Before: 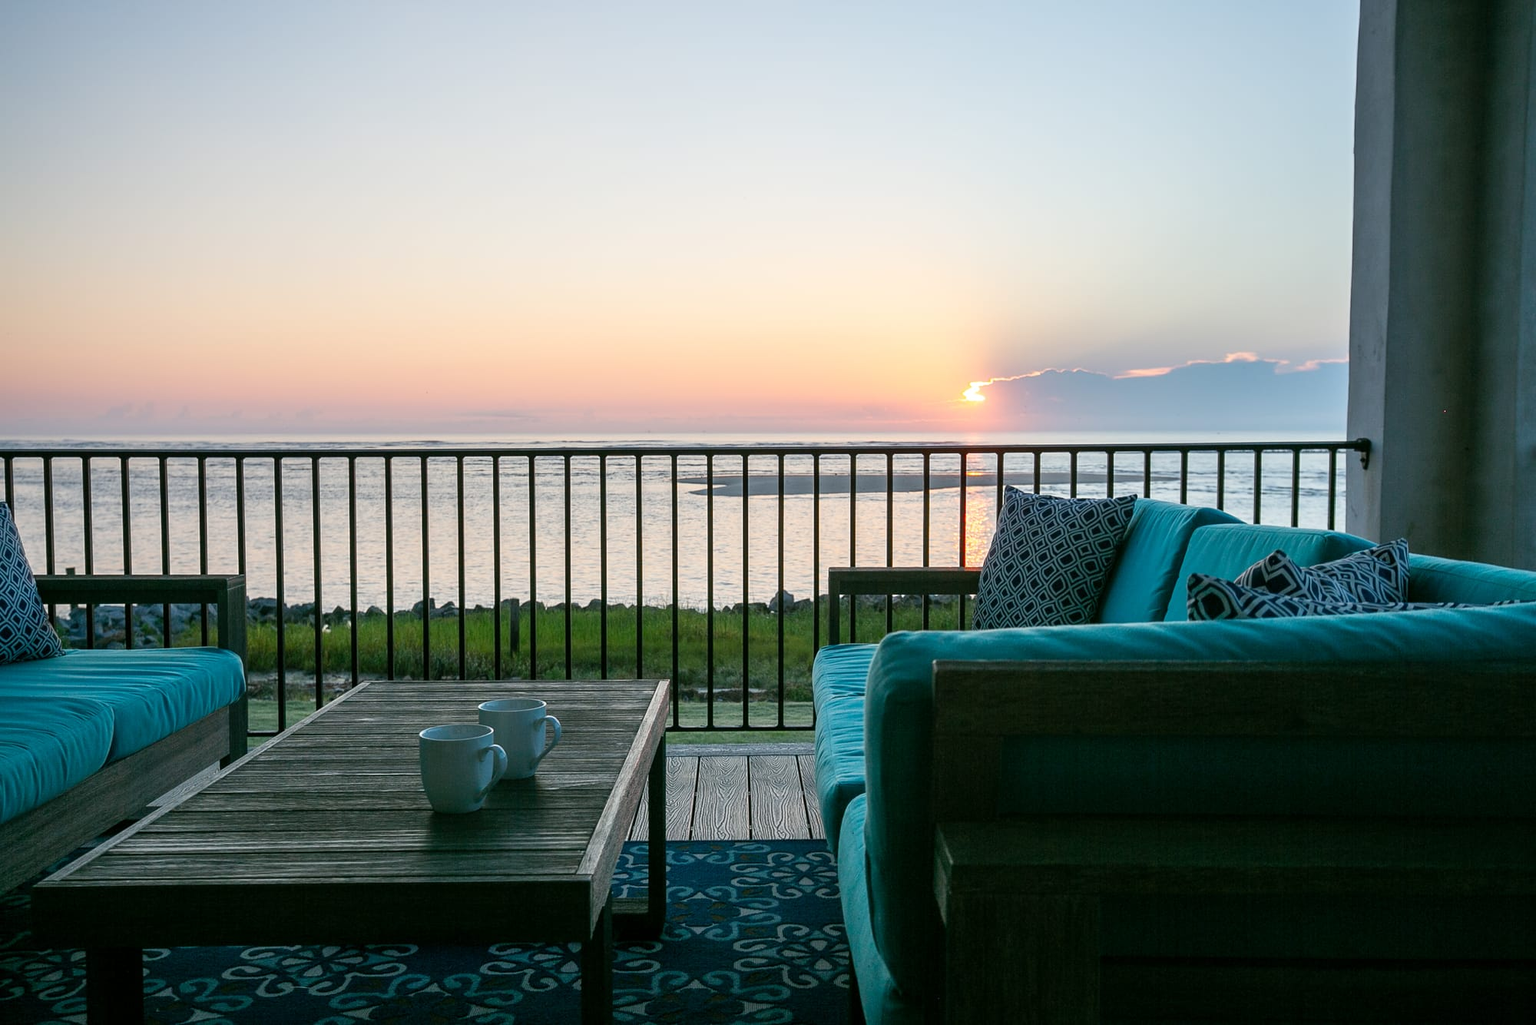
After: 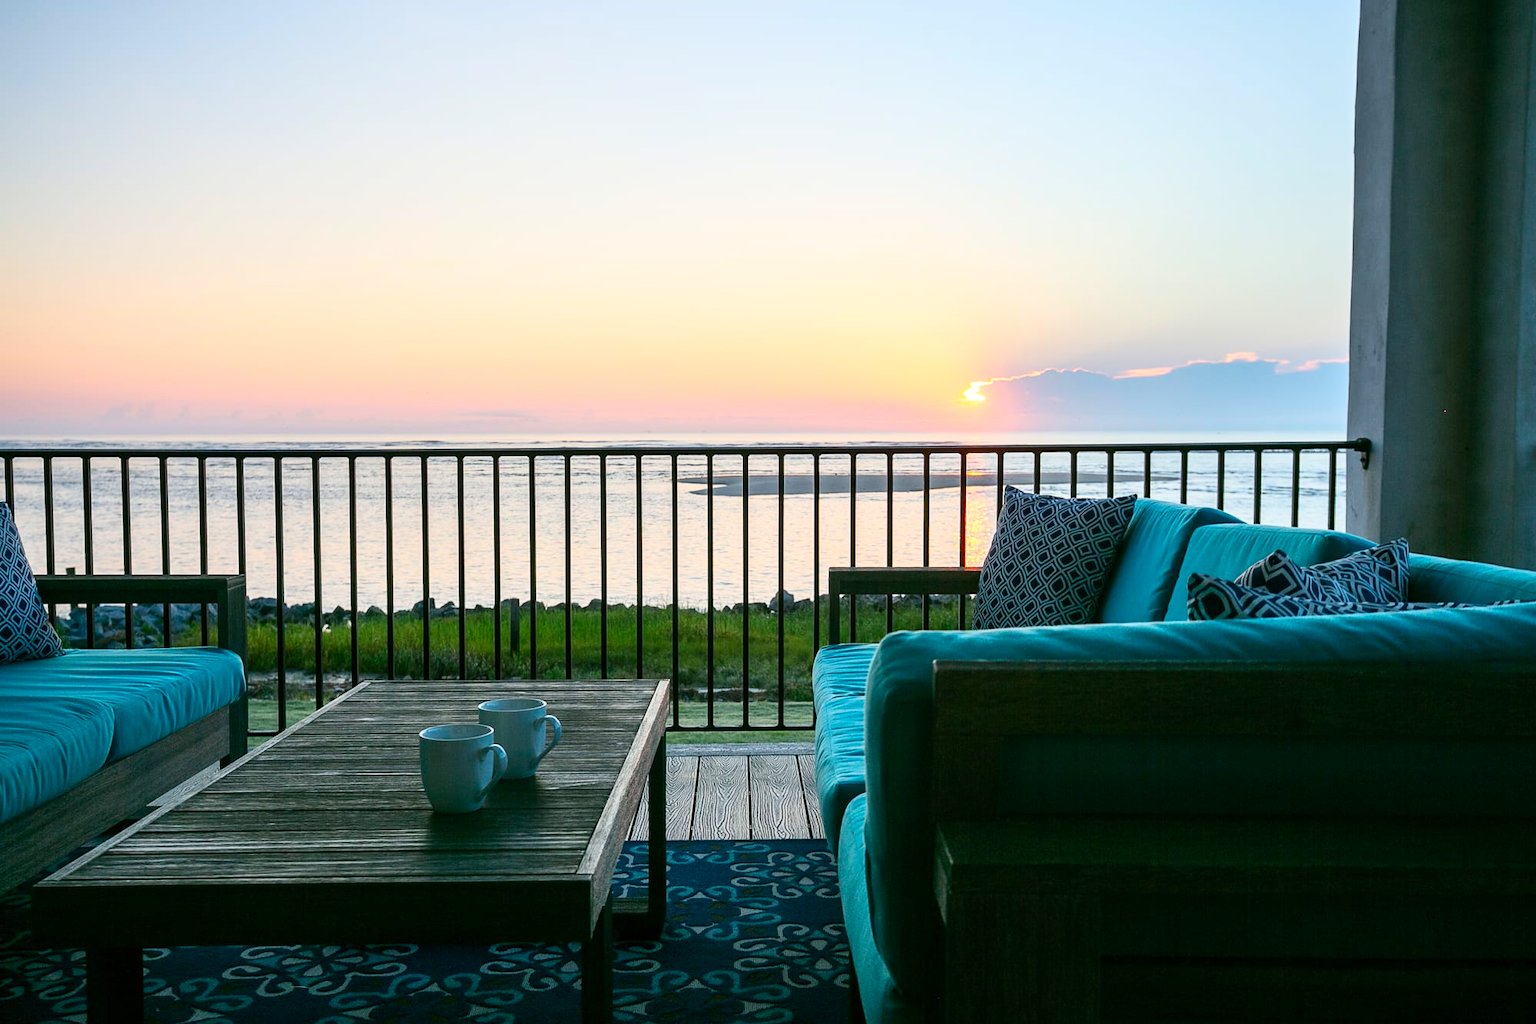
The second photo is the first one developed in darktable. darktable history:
contrast brightness saturation: contrast 0.228, brightness 0.105, saturation 0.293
